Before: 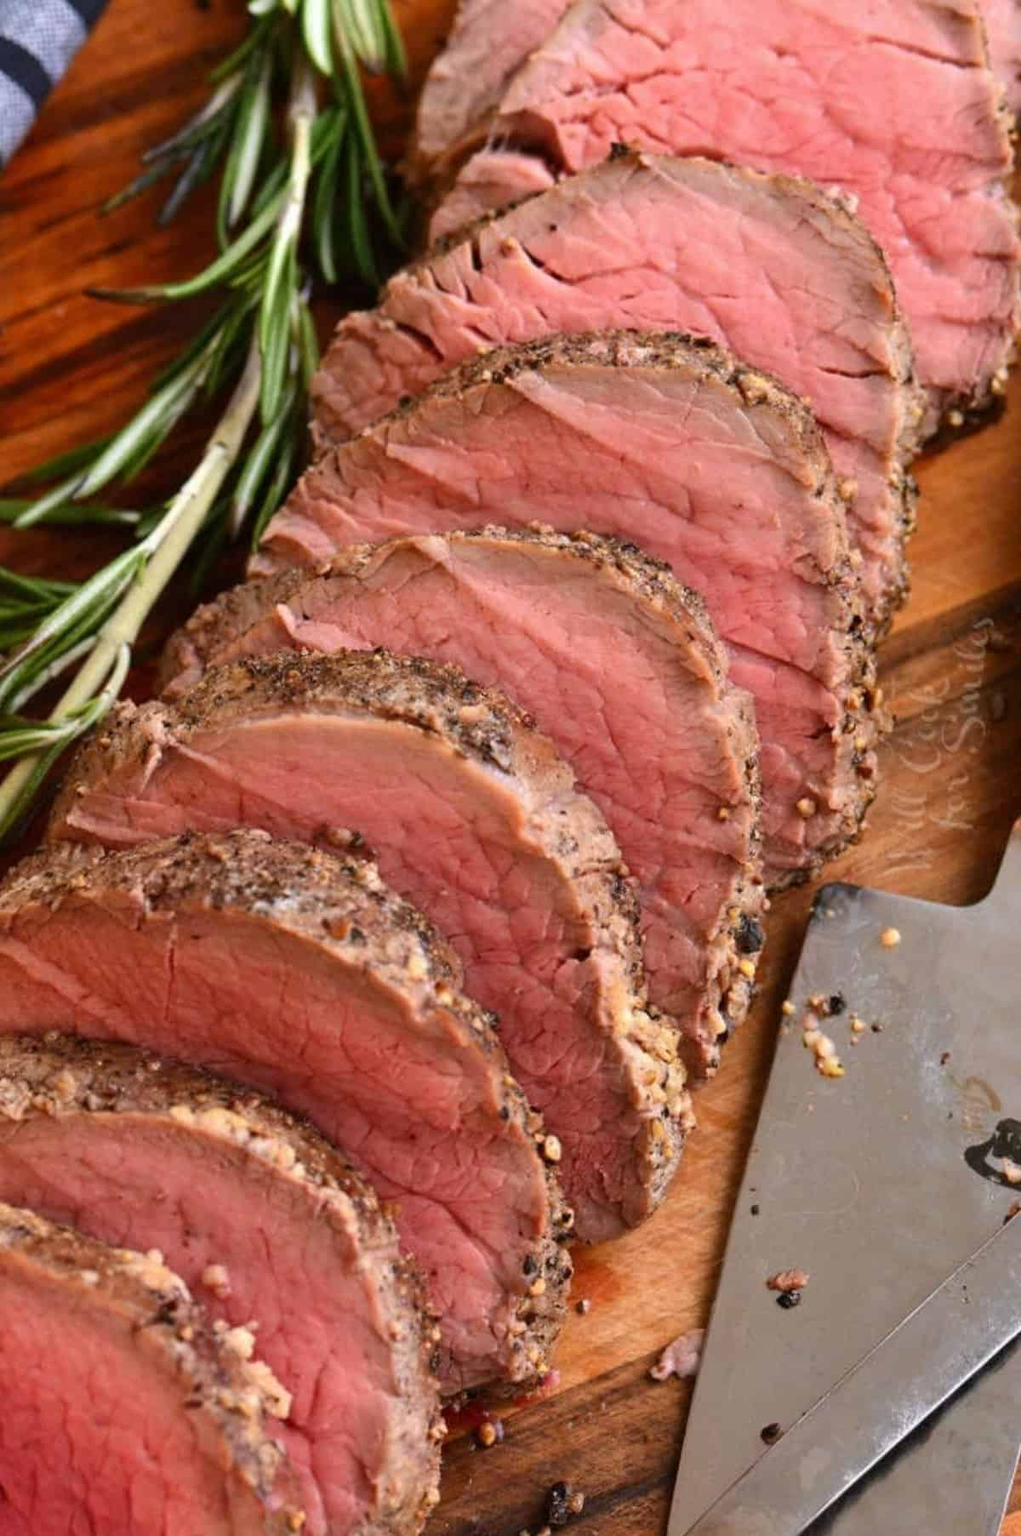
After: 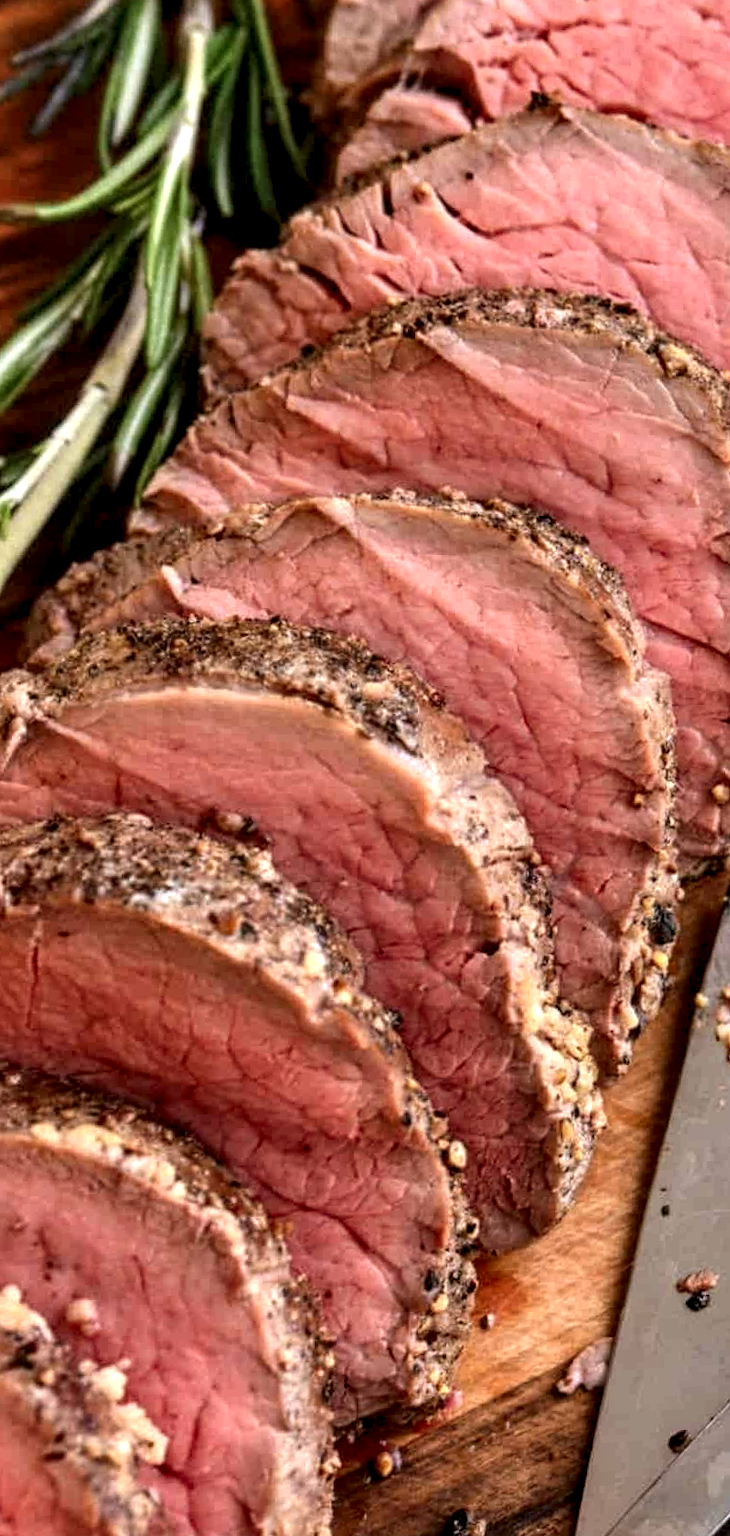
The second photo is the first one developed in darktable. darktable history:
local contrast: highlights 79%, shadows 56%, detail 175%, midtone range 0.428
crop and rotate: left 15.446%, right 17.836%
rotate and perspective: rotation 0.679°, lens shift (horizontal) 0.136, crop left 0.009, crop right 0.991, crop top 0.078, crop bottom 0.95
